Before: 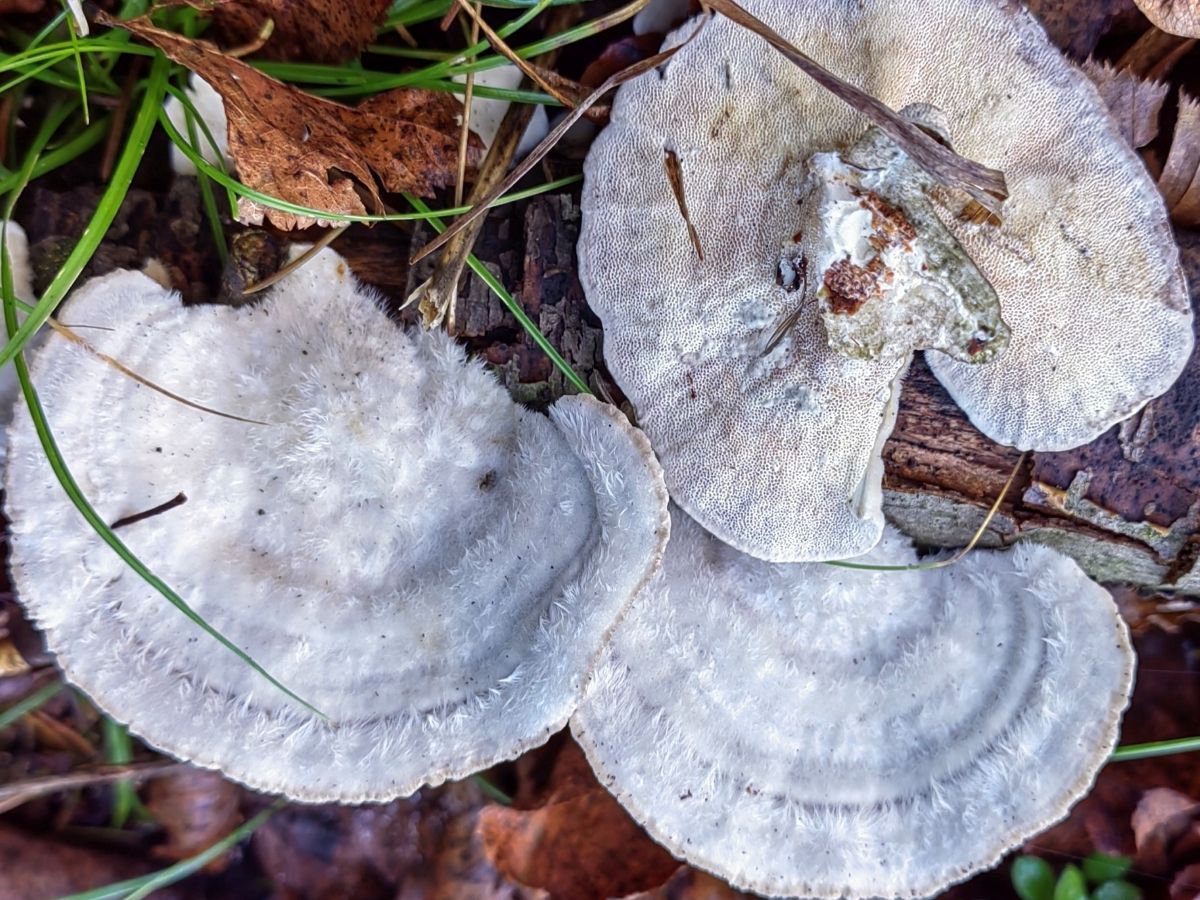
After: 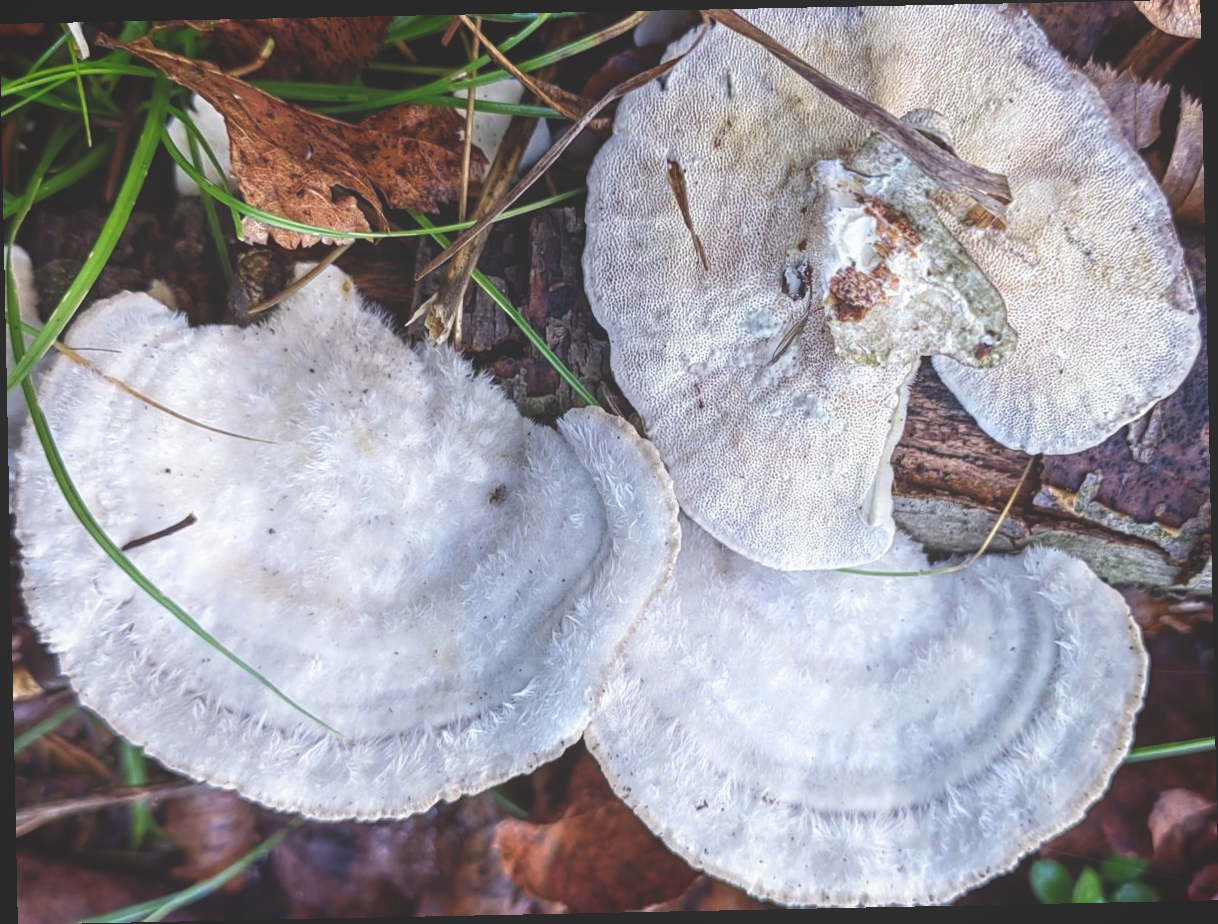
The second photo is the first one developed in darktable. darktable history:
rotate and perspective: rotation -1.17°, automatic cropping off
exposure: black level correction -0.028, compensate highlight preservation false
shadows and highlights: shadows -40.15, highlights 62.88, soften with gaussian
